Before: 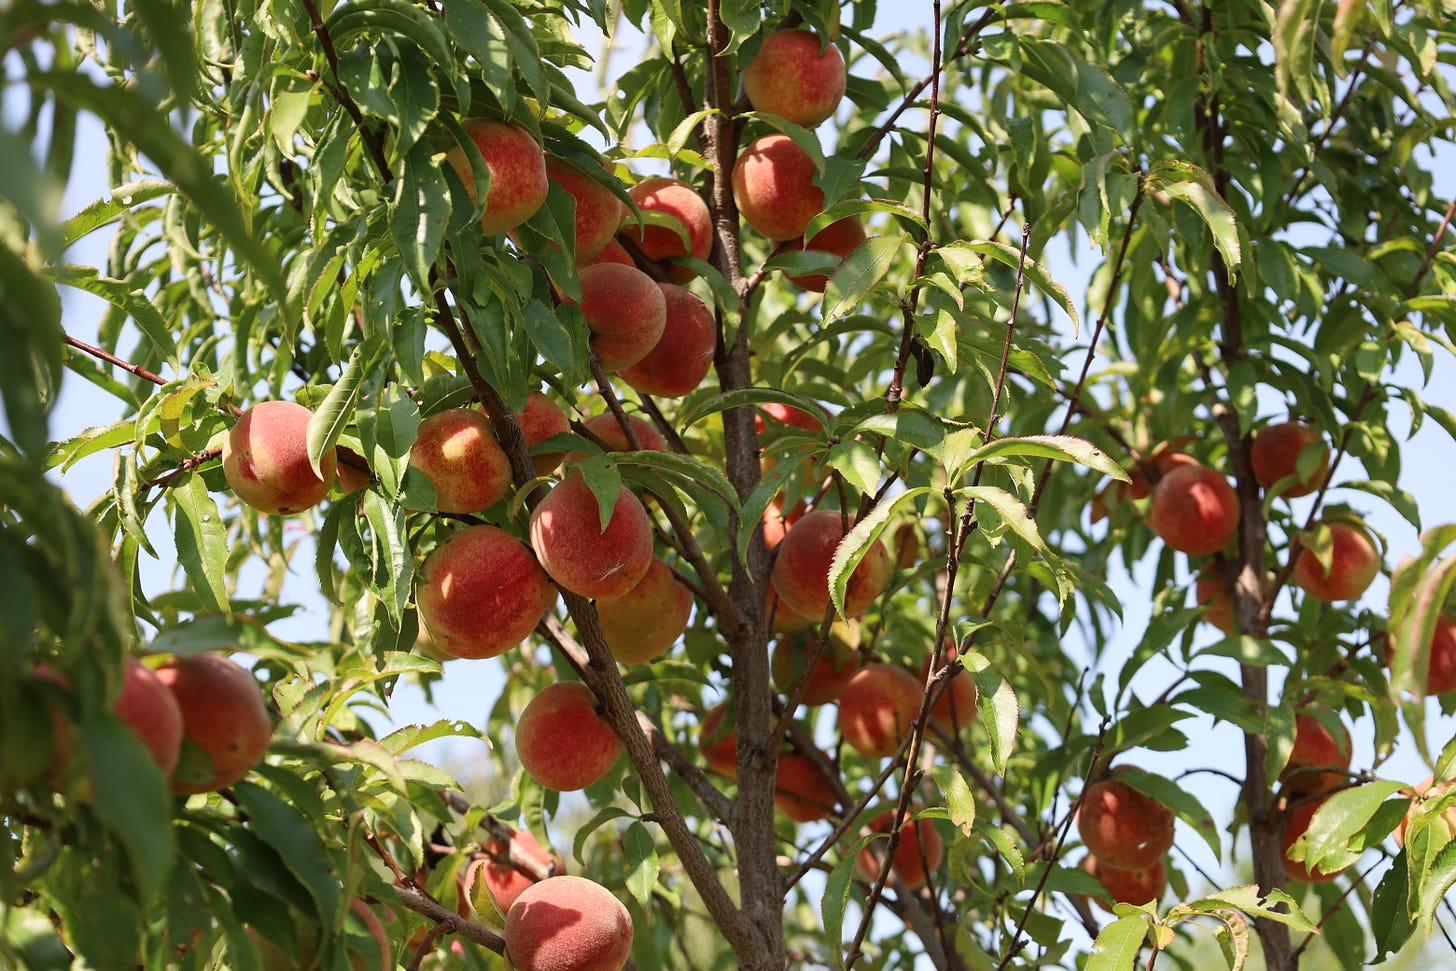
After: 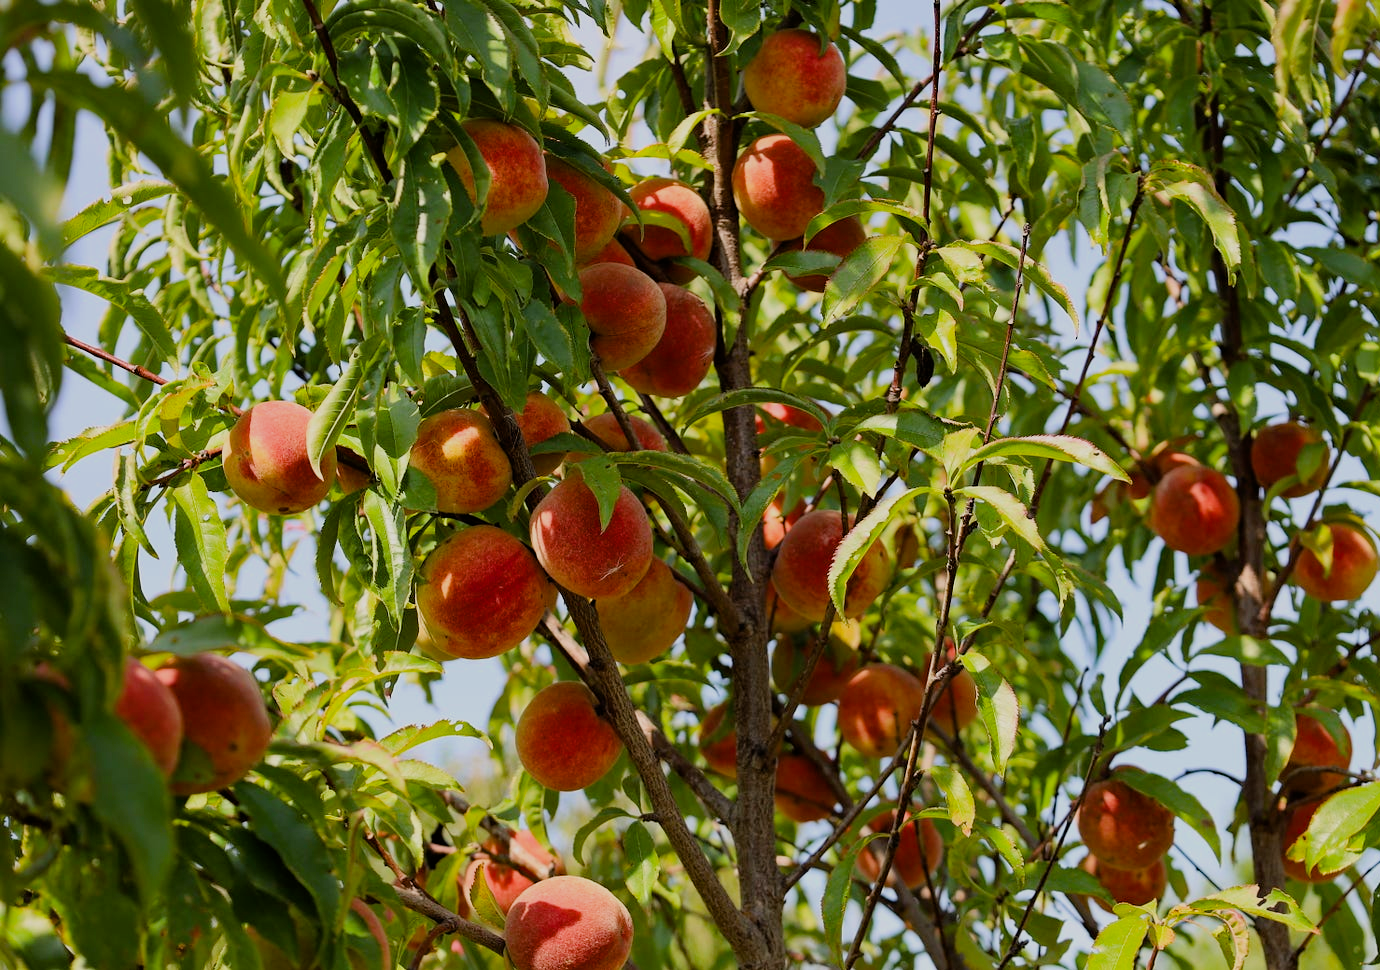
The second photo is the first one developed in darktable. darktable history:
filmic rgb: black relative exposure -7.65 EV, white relative exposure 4.56 EV, hardness 3.61
crop and rotate: right 5.183%
color balance rgb: perceptual saturation grading › global saturation 25.203%
exposure: exposure 0.078 EV, compensate highlight preservation false
haze removal: strength 0.282, distance 0.246, compatibility mode true, adaptive false
